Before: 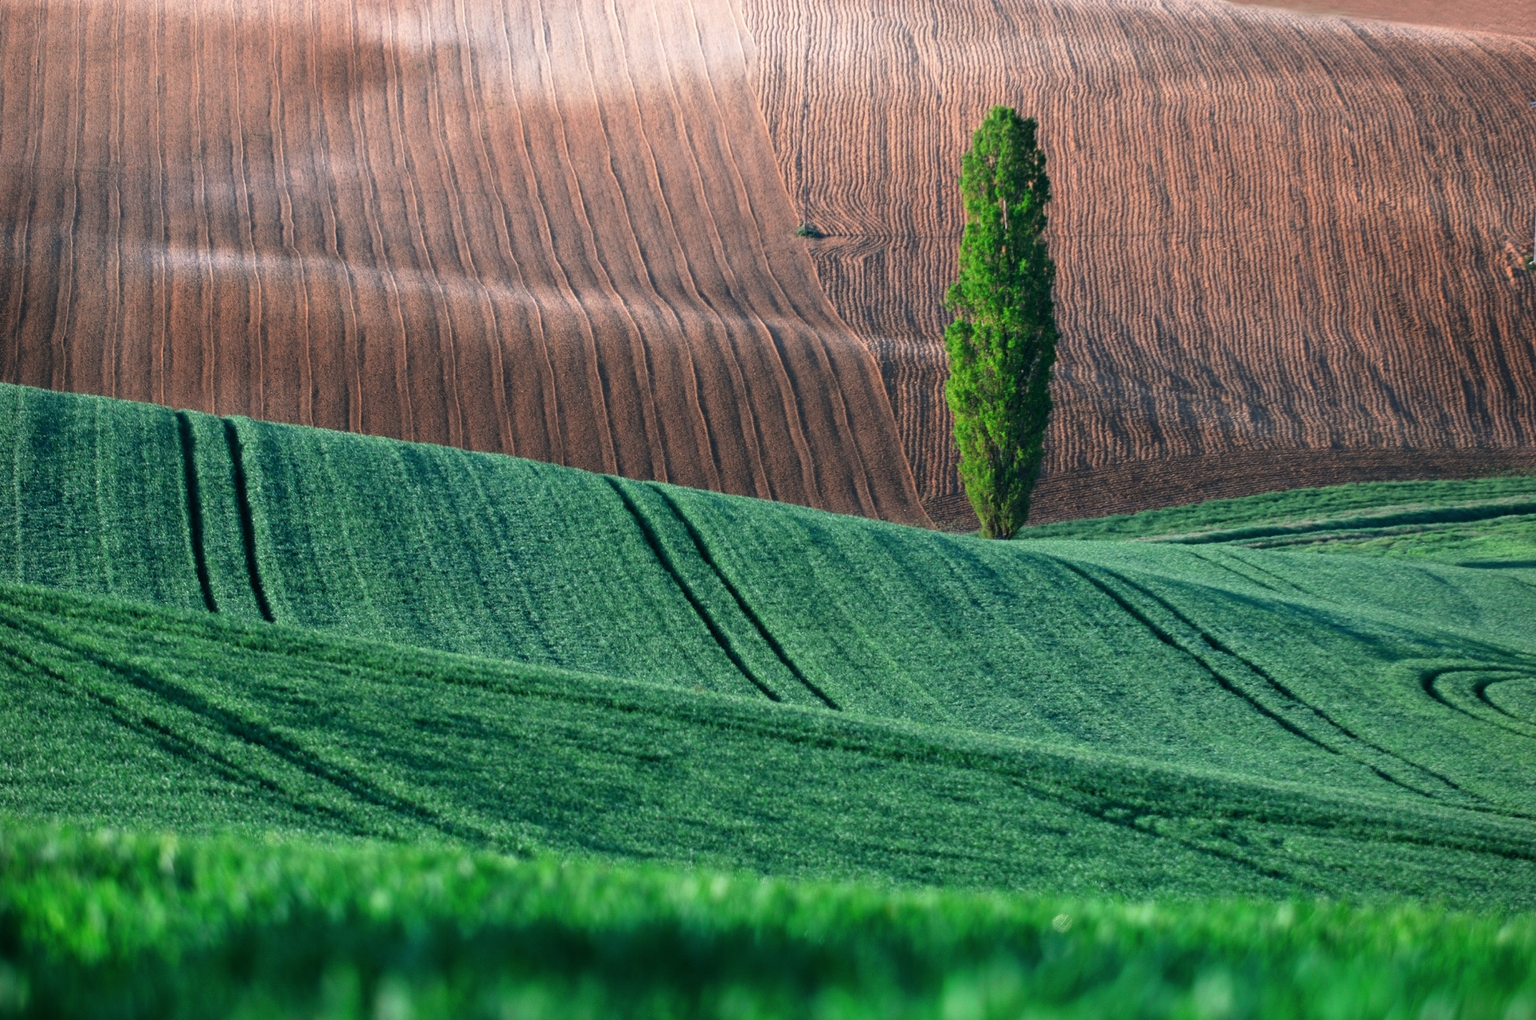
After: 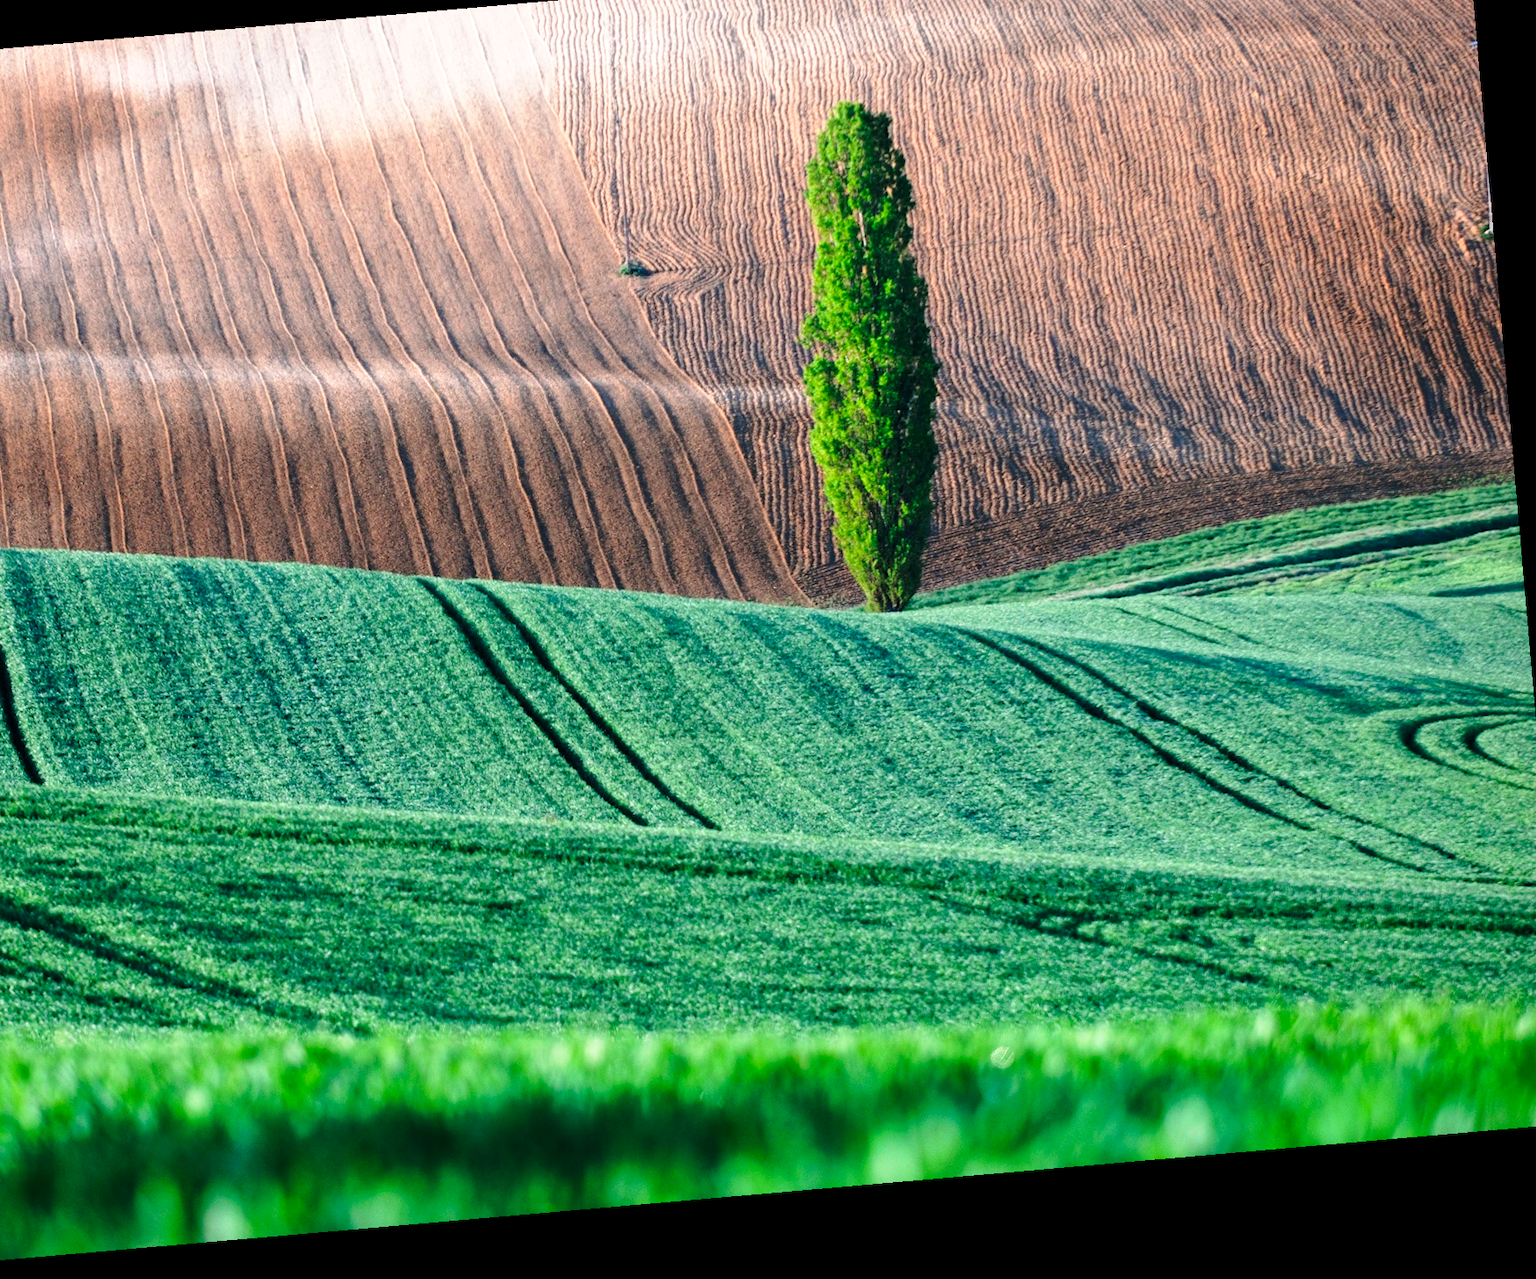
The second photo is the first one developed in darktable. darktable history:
rotate and perspective: rotation -4.98°, automatic cropping off
base curve: curves: ch0 [(0, 0) (0.028, 0.03) (0.121, 0.232) (0.46, 0.748) (0.859, 0.968) (1, 1)], preserve colors none
crop and rotate: left 17.959%, top 5.771%, right 1.742%
local contrast: highlights 100%, shadows 100%, detail 120%, midtone range 0.2
